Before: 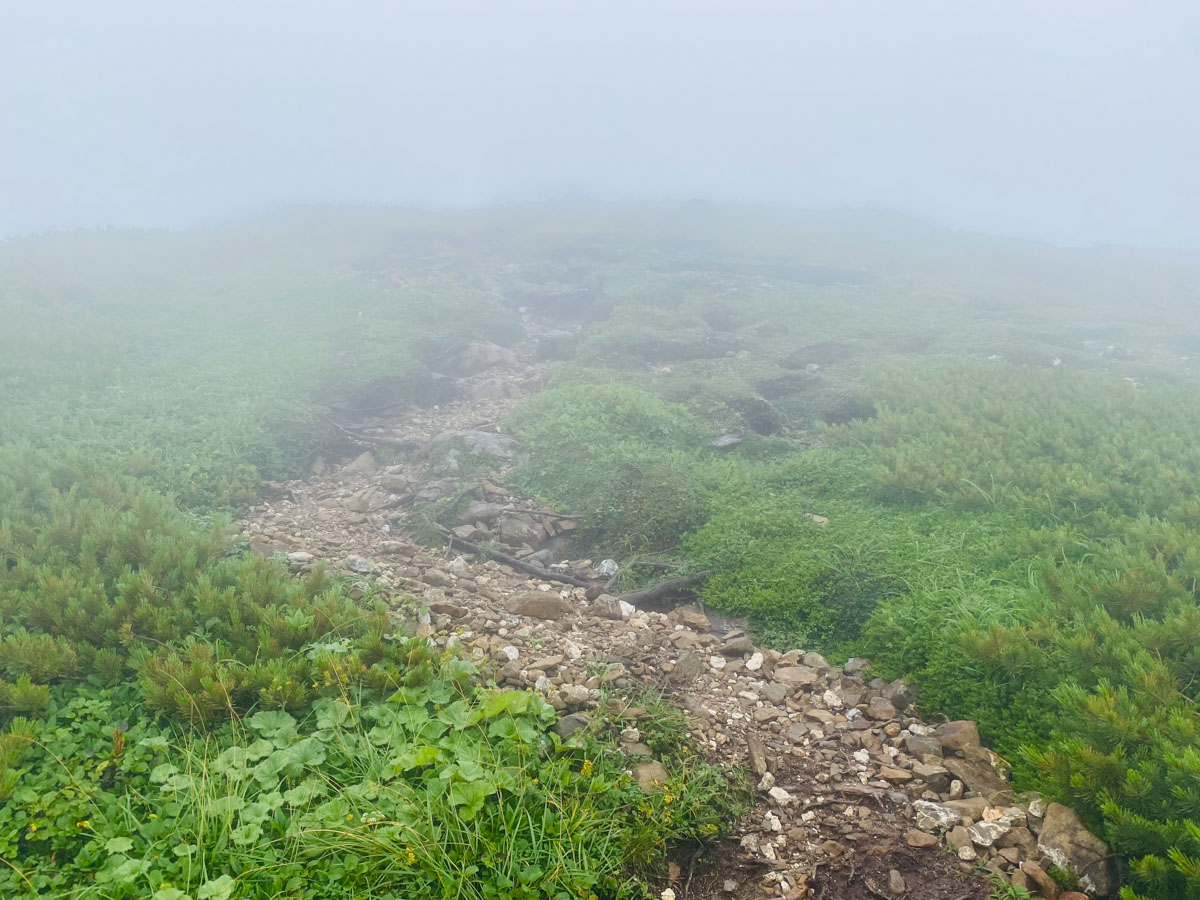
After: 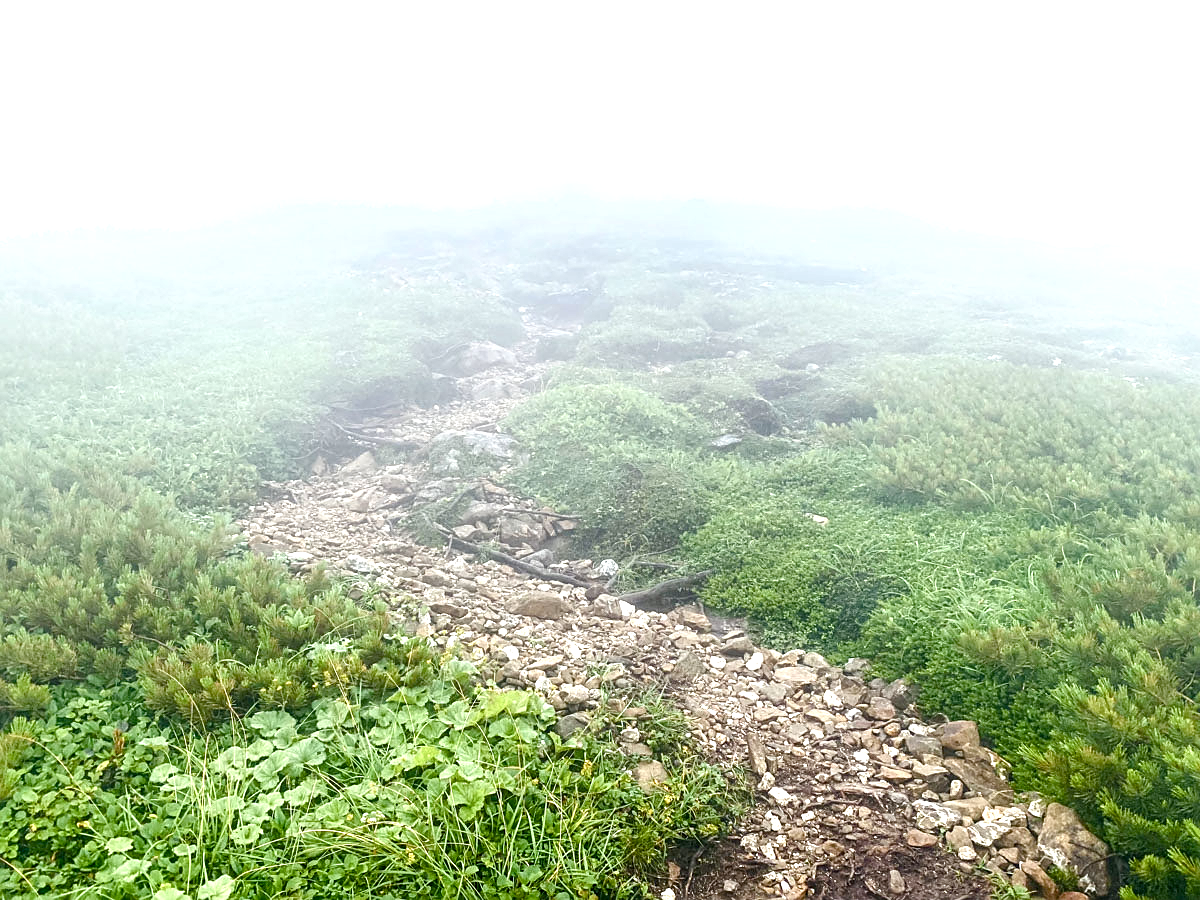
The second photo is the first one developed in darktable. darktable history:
sharpen: on, module defaults
exposure: black level correction 0, exposure 0.59 EV, compensate highlight preservation false
color correction: highlights b* -0.004, saturation 0.82
local contrast: detail 135%, midtone range 0.746
color balance rgb: highlights gain › luminance 14.567%, perceptual saturation grading › global saturation 39.017%, perceptual saturation grading › highlights -50.251%, perceptual saturation grading › shadows 31.053%, global vibrance 9.276%
